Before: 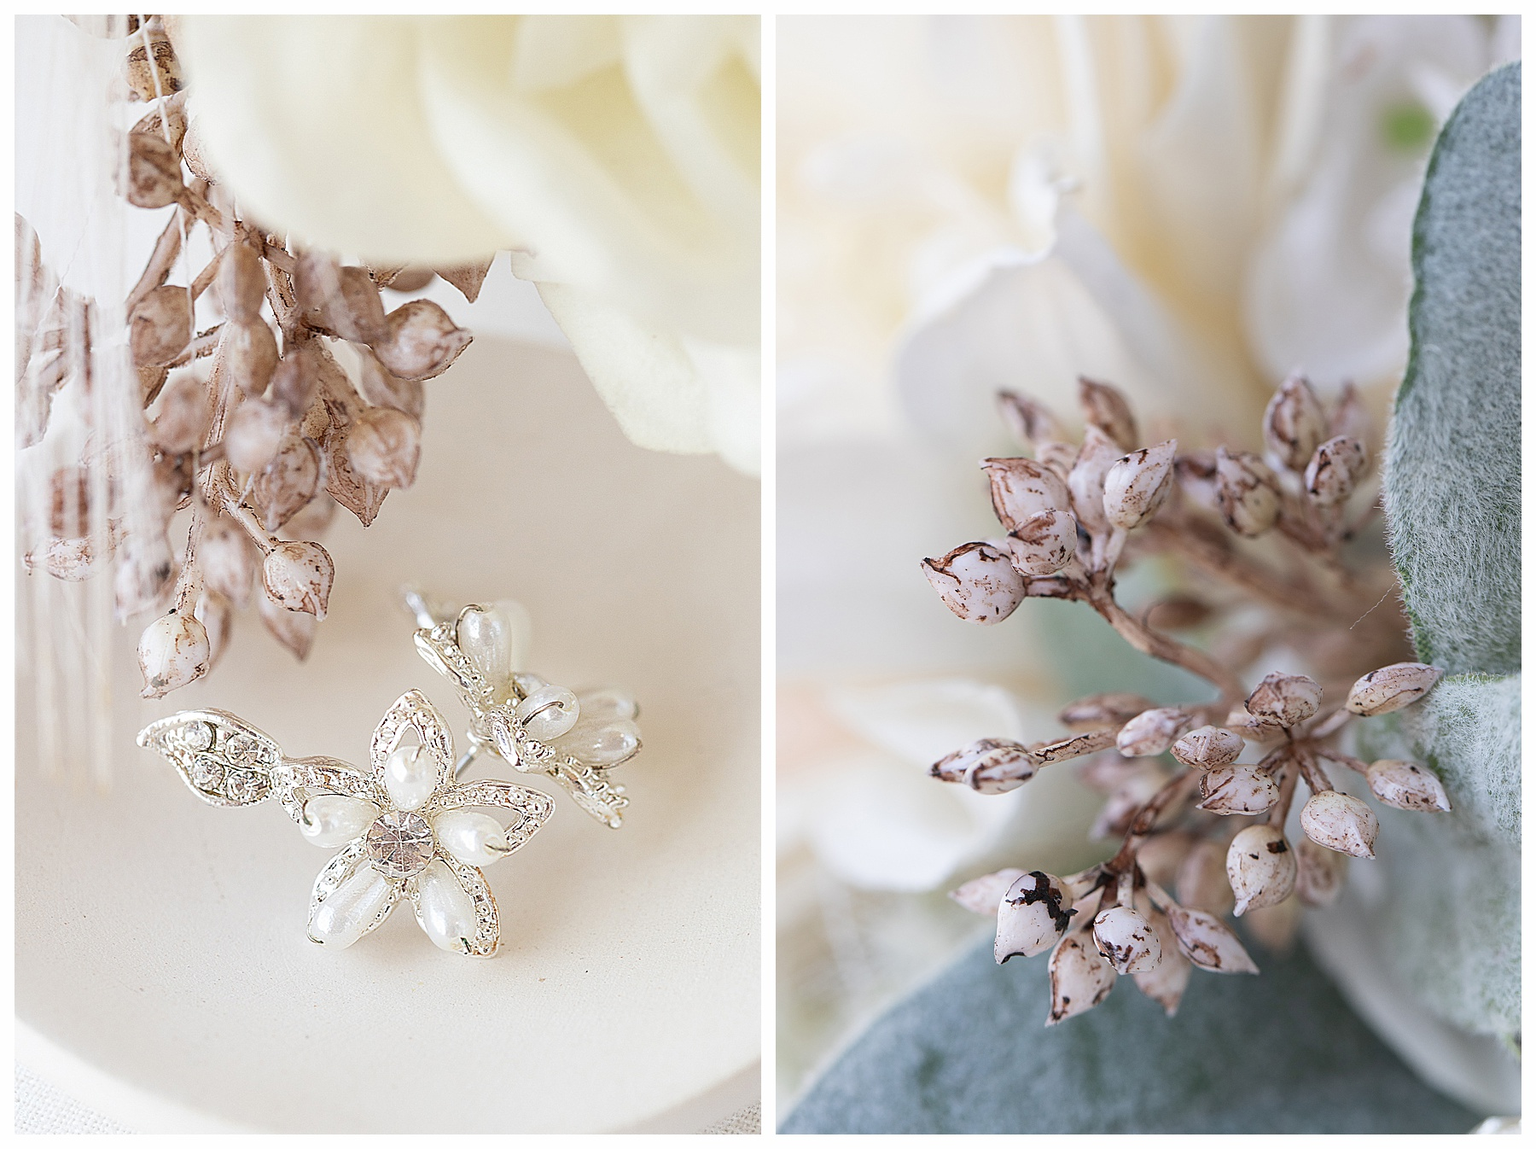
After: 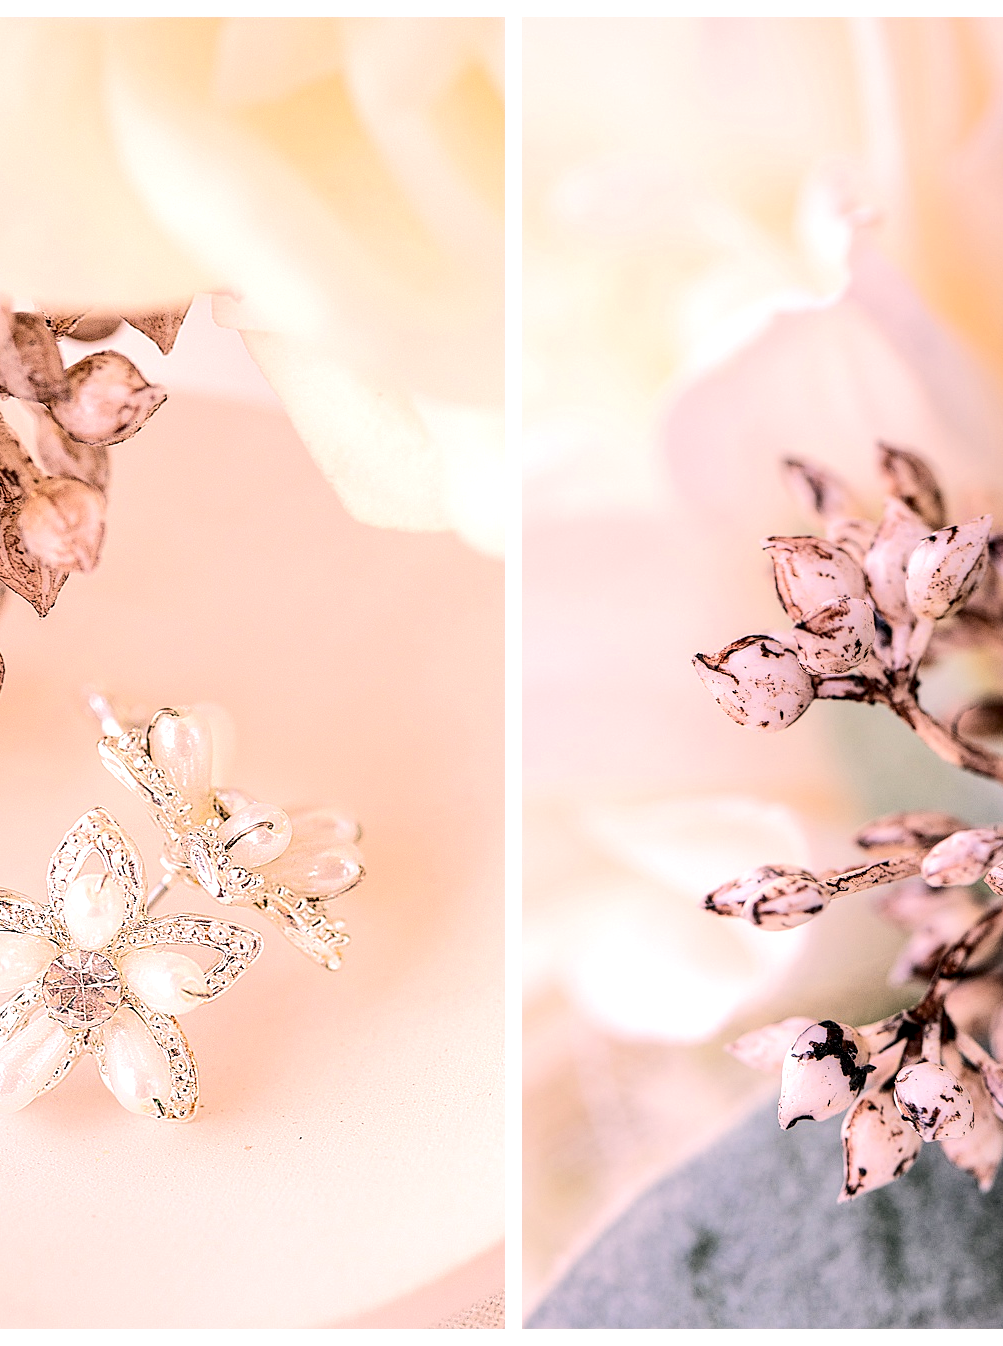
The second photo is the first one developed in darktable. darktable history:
exposure: compensate exposure bias true, compensate highlight preservation false
crop: left 21.522%, right 22.704%
color balance rgb: shadows lift › chroma 1.032%, shadows lift › hue 30.22°, highlights gain › chroma 4.564%, highlights gain › hue 30.21°, perceptual saturation grading › global saturation 15.619%, perceptual saturation grading › highlights -19.043%, perceptual saturation grading › shadows 19.113%, perceptual brilliance grading › highlights 4.29%, perceptual brilliance grading › mid-tones -18.513%, perceptual brilliance grading › shadows -41.464%, global vibrance 9.264%
local contrast: highlights 60%, shadows 62%, detail 160%
tone equalizer: -7 EV 0.153 EV, -6 EV 0.614 EV, -5 EV 1.16 EV, -4 EV 1.3 EV, -3 EV 1.18 EV, -2 EV 0.6 EV, -1 EV 0.166 EV, edges refinement/feathering 500, mask exposure compensation -1.57 EV, preserve details no
